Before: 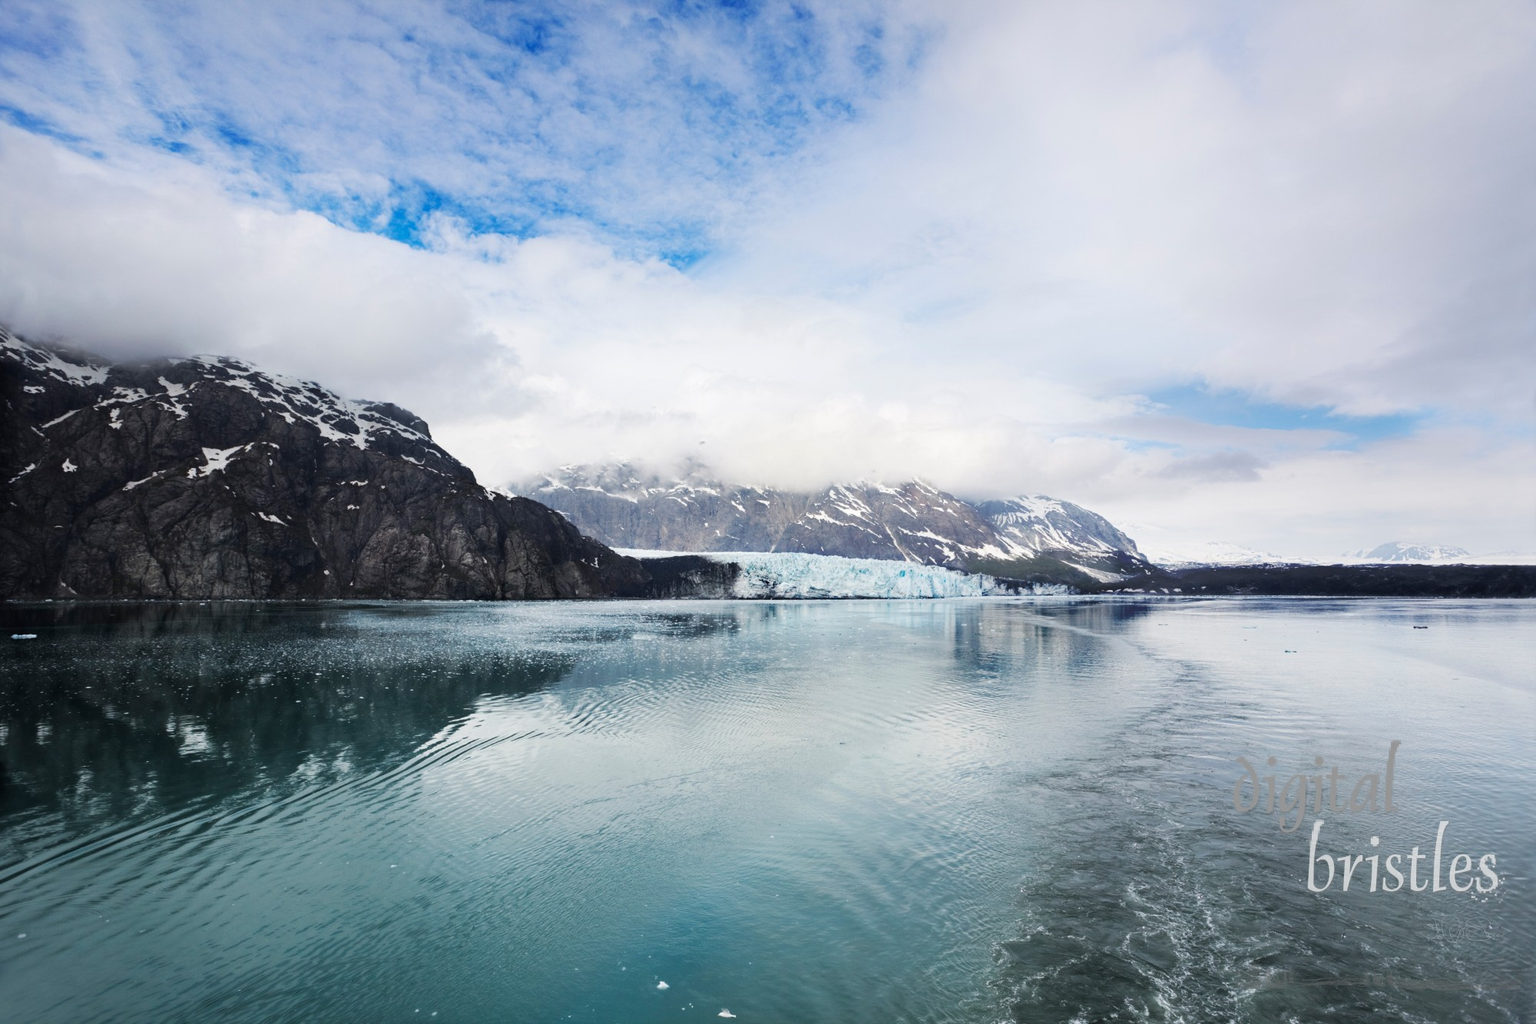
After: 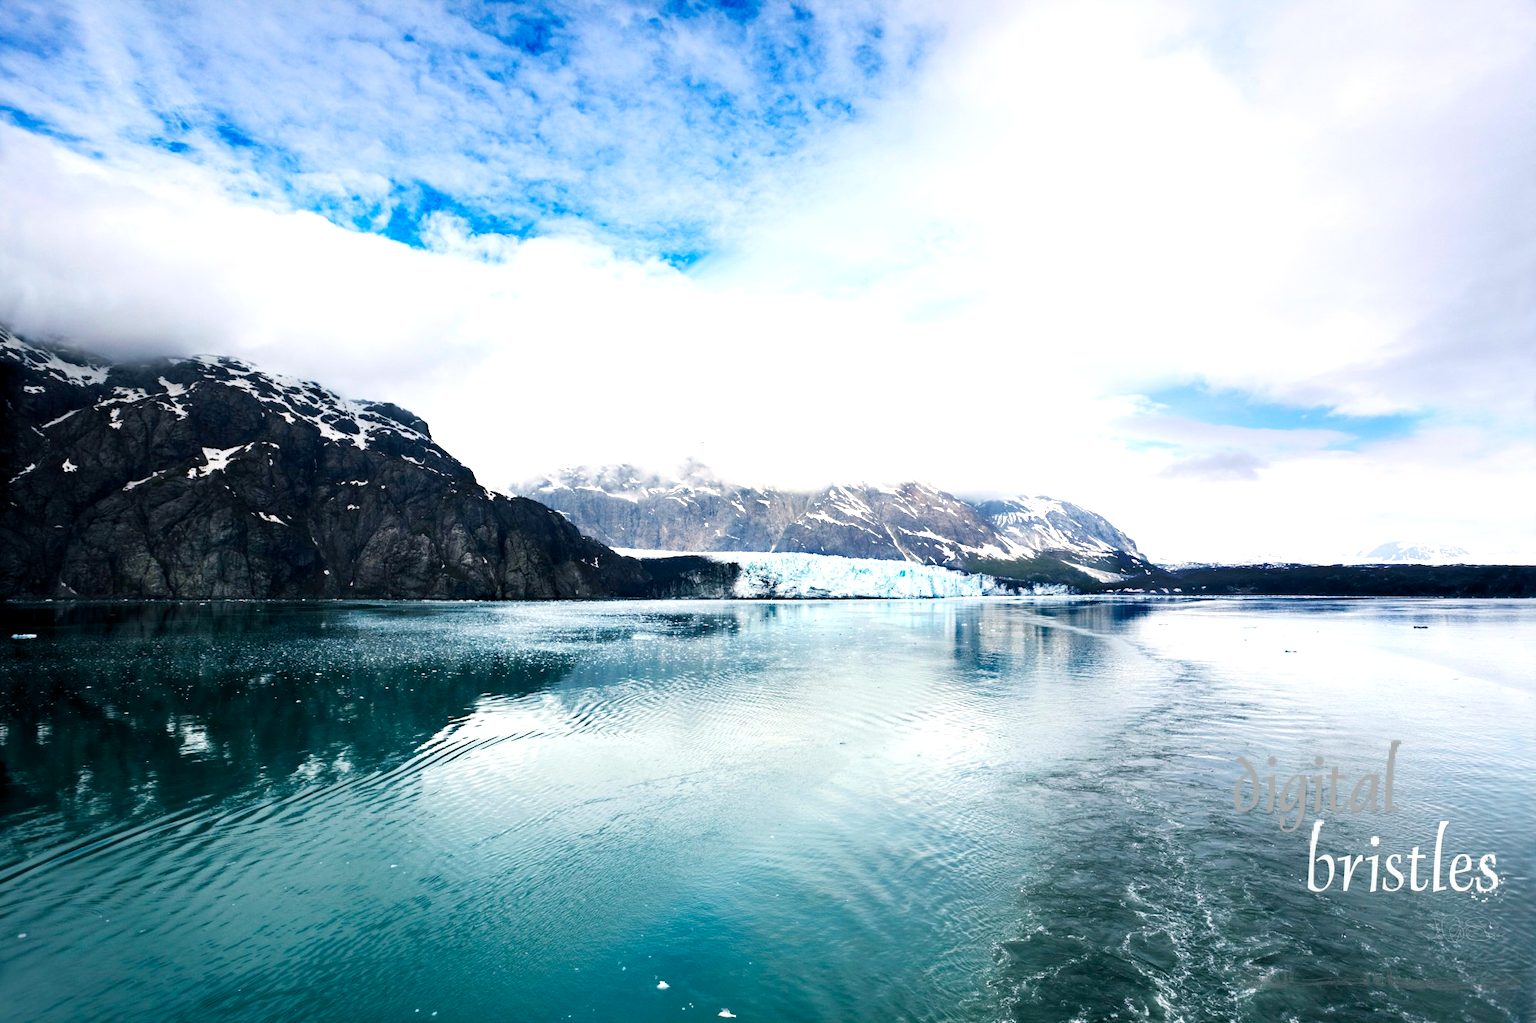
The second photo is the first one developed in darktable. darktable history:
color calibration: output R [1.003, 0.027, -0.041, 0], output G [-0.018, 1.043, -0.038, 0], output B [0.071, -0.086, 1.017, 0], illuminant as shot in camera, x 0.359, y 0.362, temperature 4570.54 K
contrast brightness saturation: contrast 0.1, brightness 0.03, saturation 0.09
tone equalizer: on, module defaults
color balance rgb: shadows lift › chroma 2%, shadows lift › hue 185.64°, power › luminance 1.48%, highlights gain › chroma 3%, highlights gain › hue 54.51°, global offset › luminance -0.4%, perceptual saturation grading › highlights -18.47%, perceptual saturation grading › mid-tones 6.62%, perceptual saturation grading › shadows 28.22%, perceptual brilliance grading › highlights 15.68%, perceptual brilliance grading › shadows -14.29%, global vibrance 25.96%, contrast 6.45%
